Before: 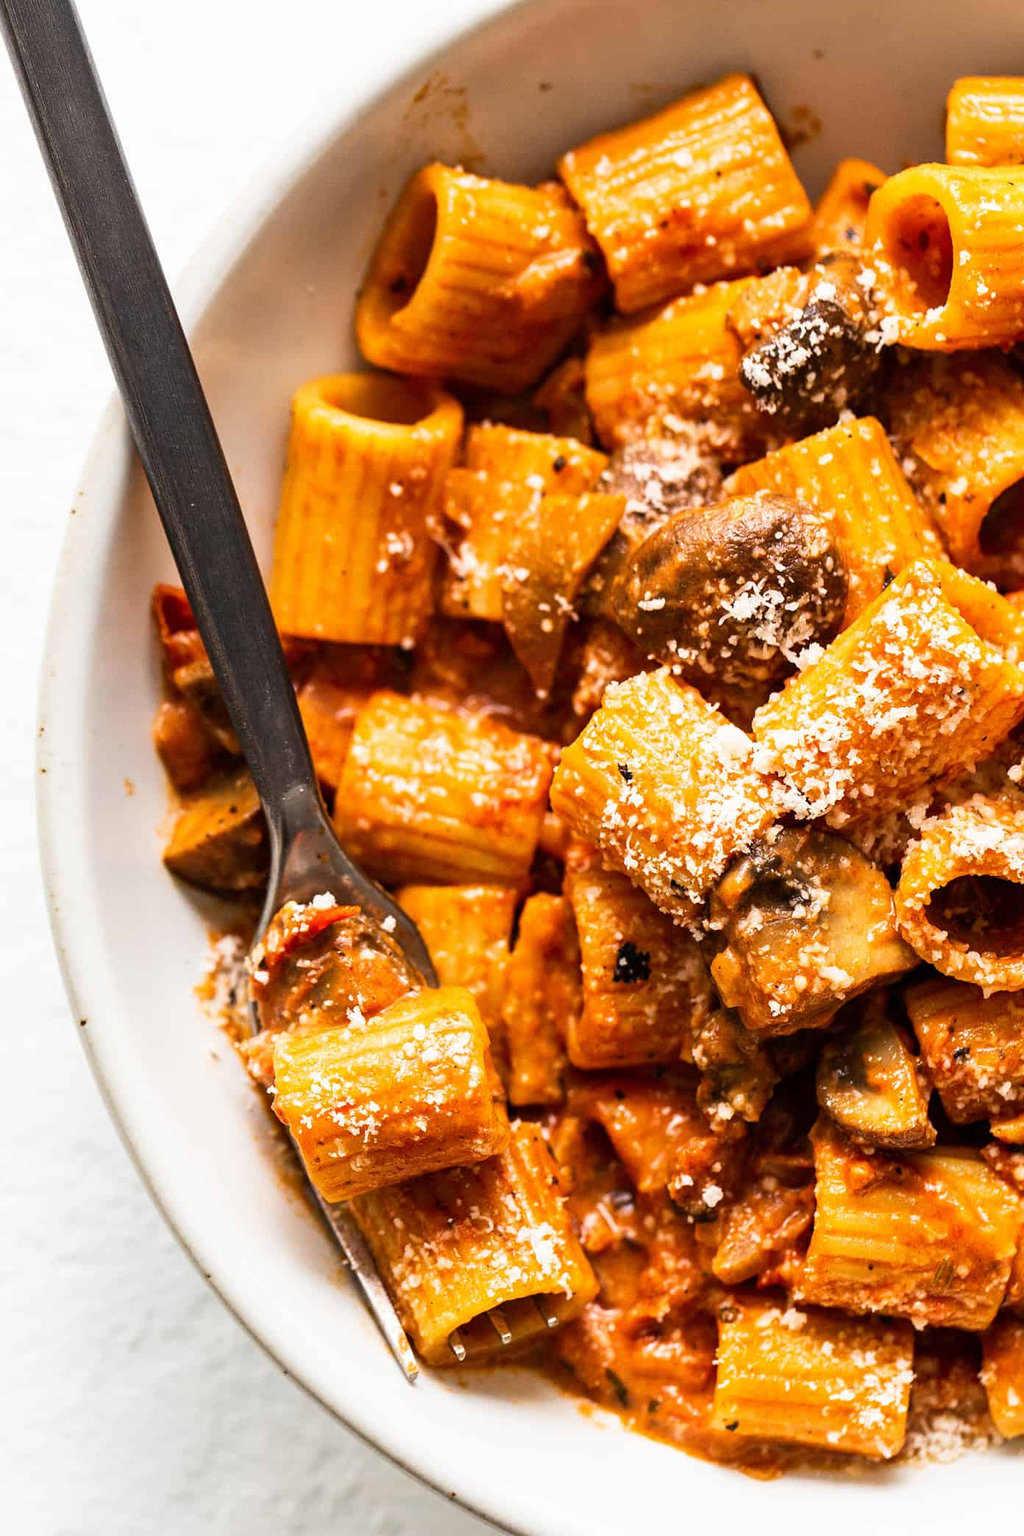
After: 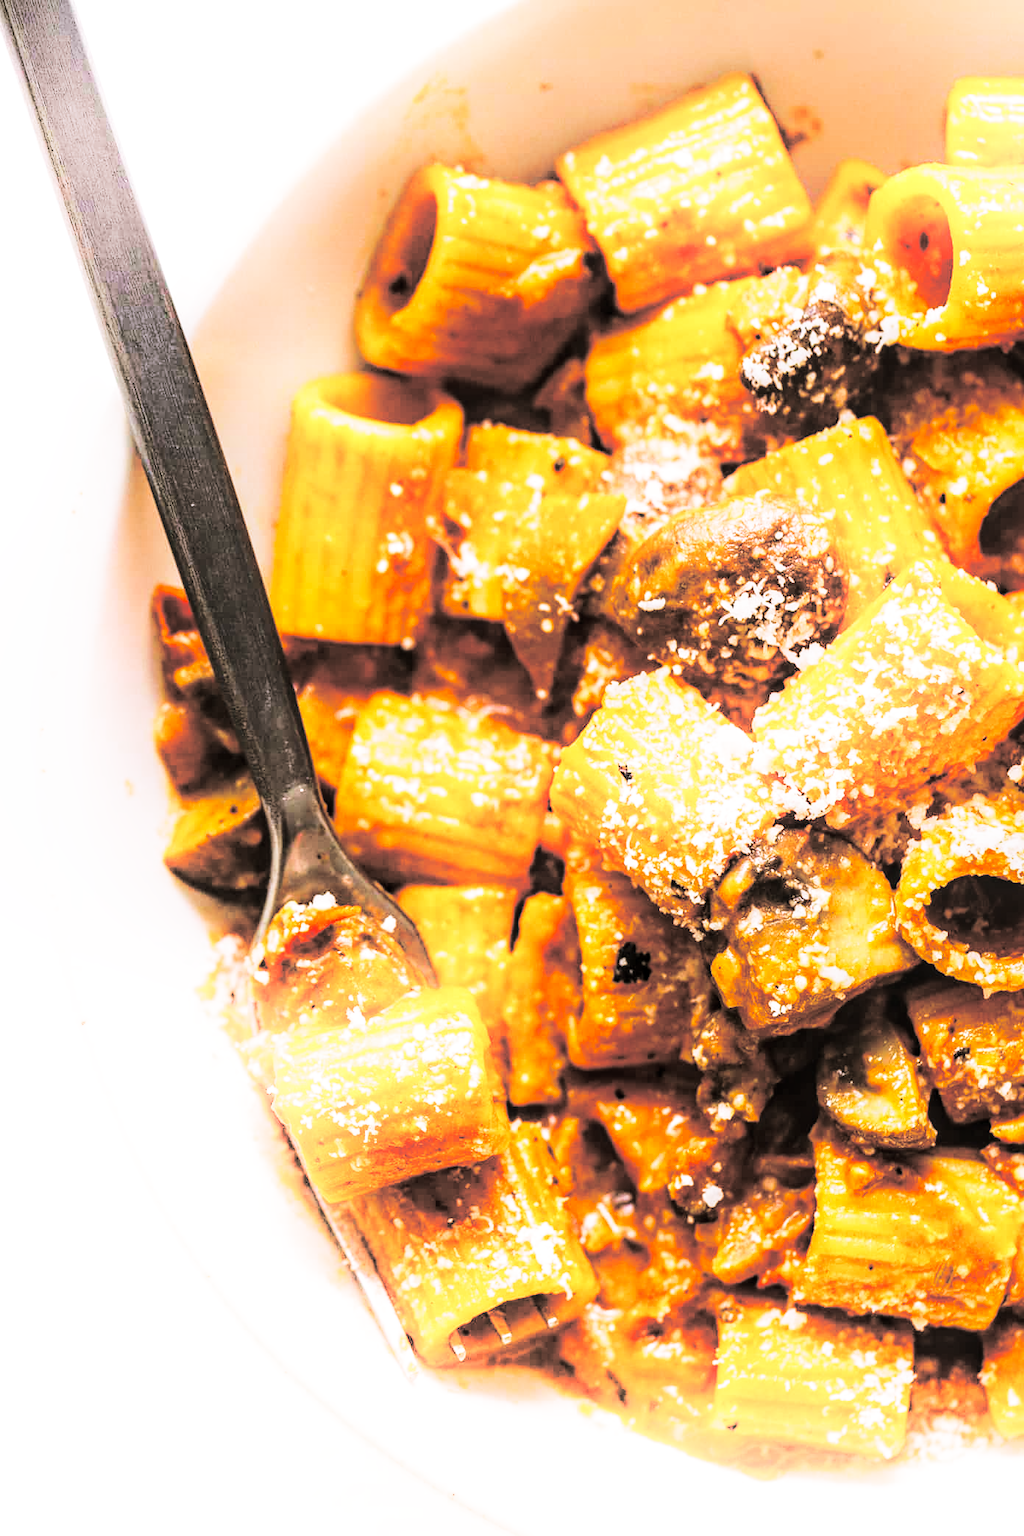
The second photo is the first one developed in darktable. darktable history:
split-toning: shadows › hue 46.8°, shadows › saturation 0.17, highlights › hue 316.8°, highlights › saturation 0.27, balance -51.82
base curve: curves: ch0 [(0, 0) (0.028, 0.03) (0.121, 0.232) (0.46, 0.748) (0.859, 0.968) (1, 1)], preserve colors none
velvia: on, module defaults
shadows and highlights: shadows -21.3, highlights 100, soften with gaussian
local contrast: on, module defaults
